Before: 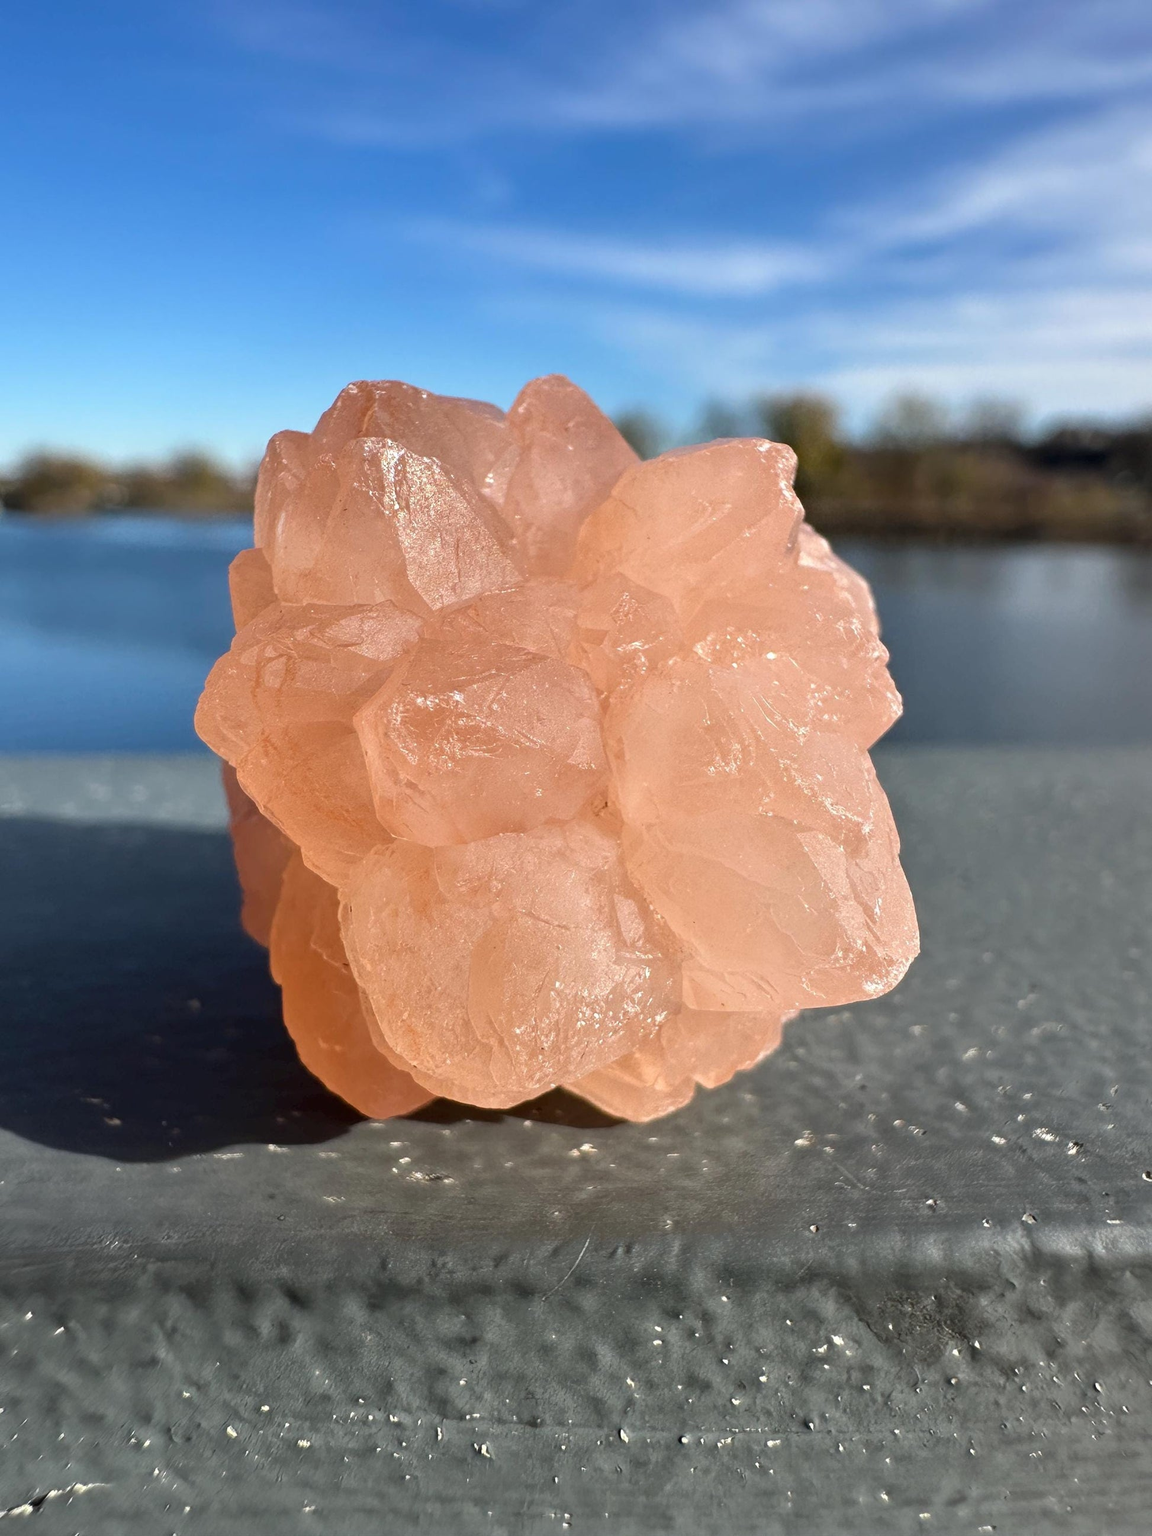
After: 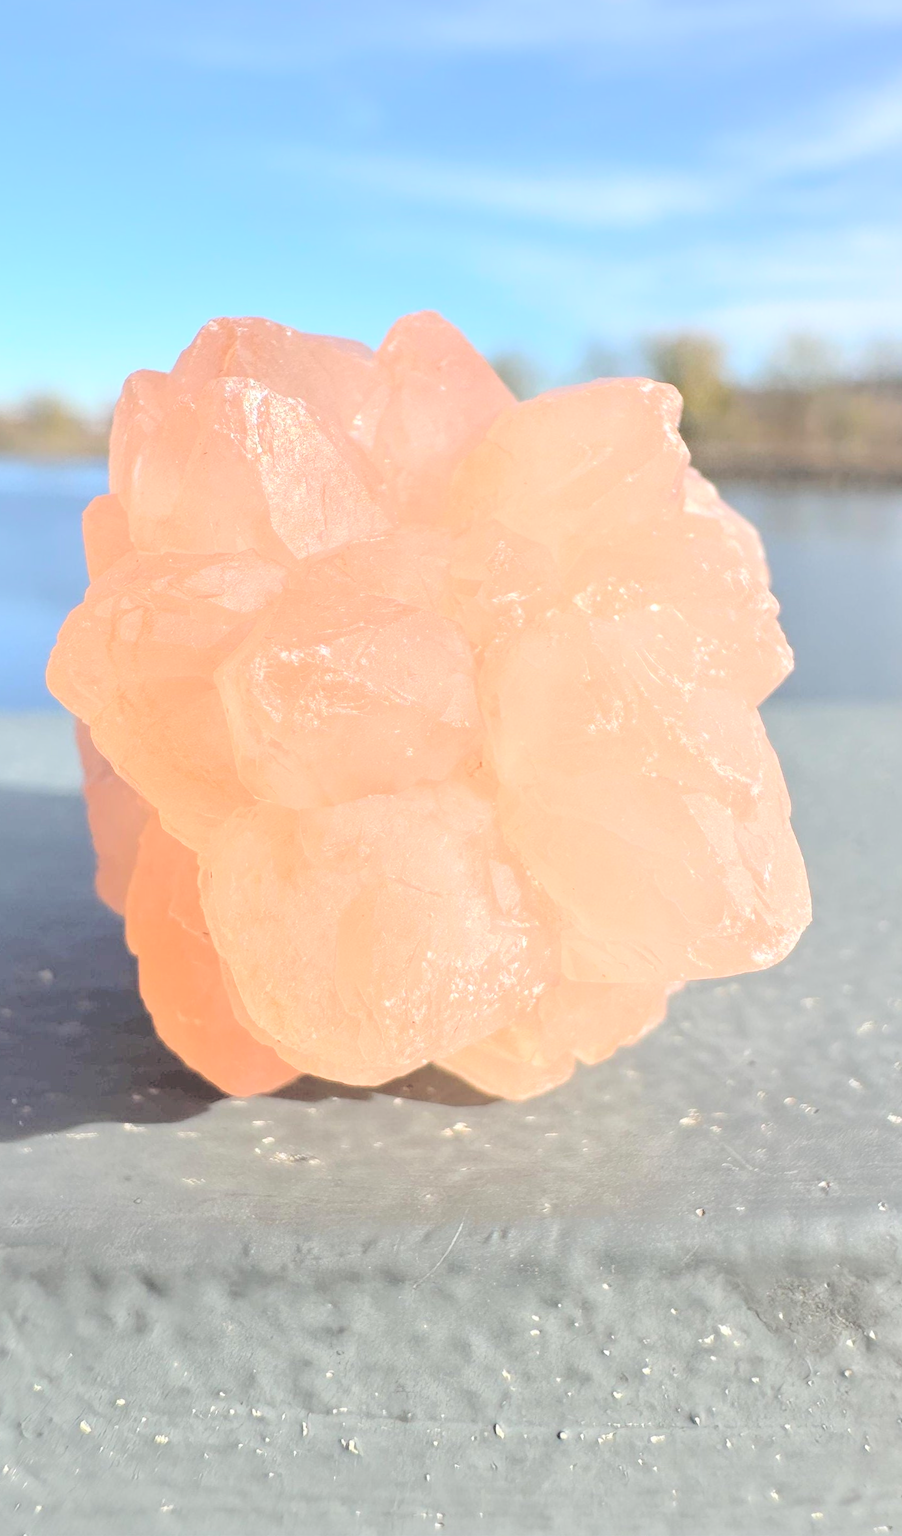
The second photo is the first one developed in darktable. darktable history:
color balance: mode lift, gamma, gain (sRGB)
contrast brightness saturation: brightness 1
crop and rotate: left 13.15%, top 5.251%, right 12.609%
white balance: emerald 1
